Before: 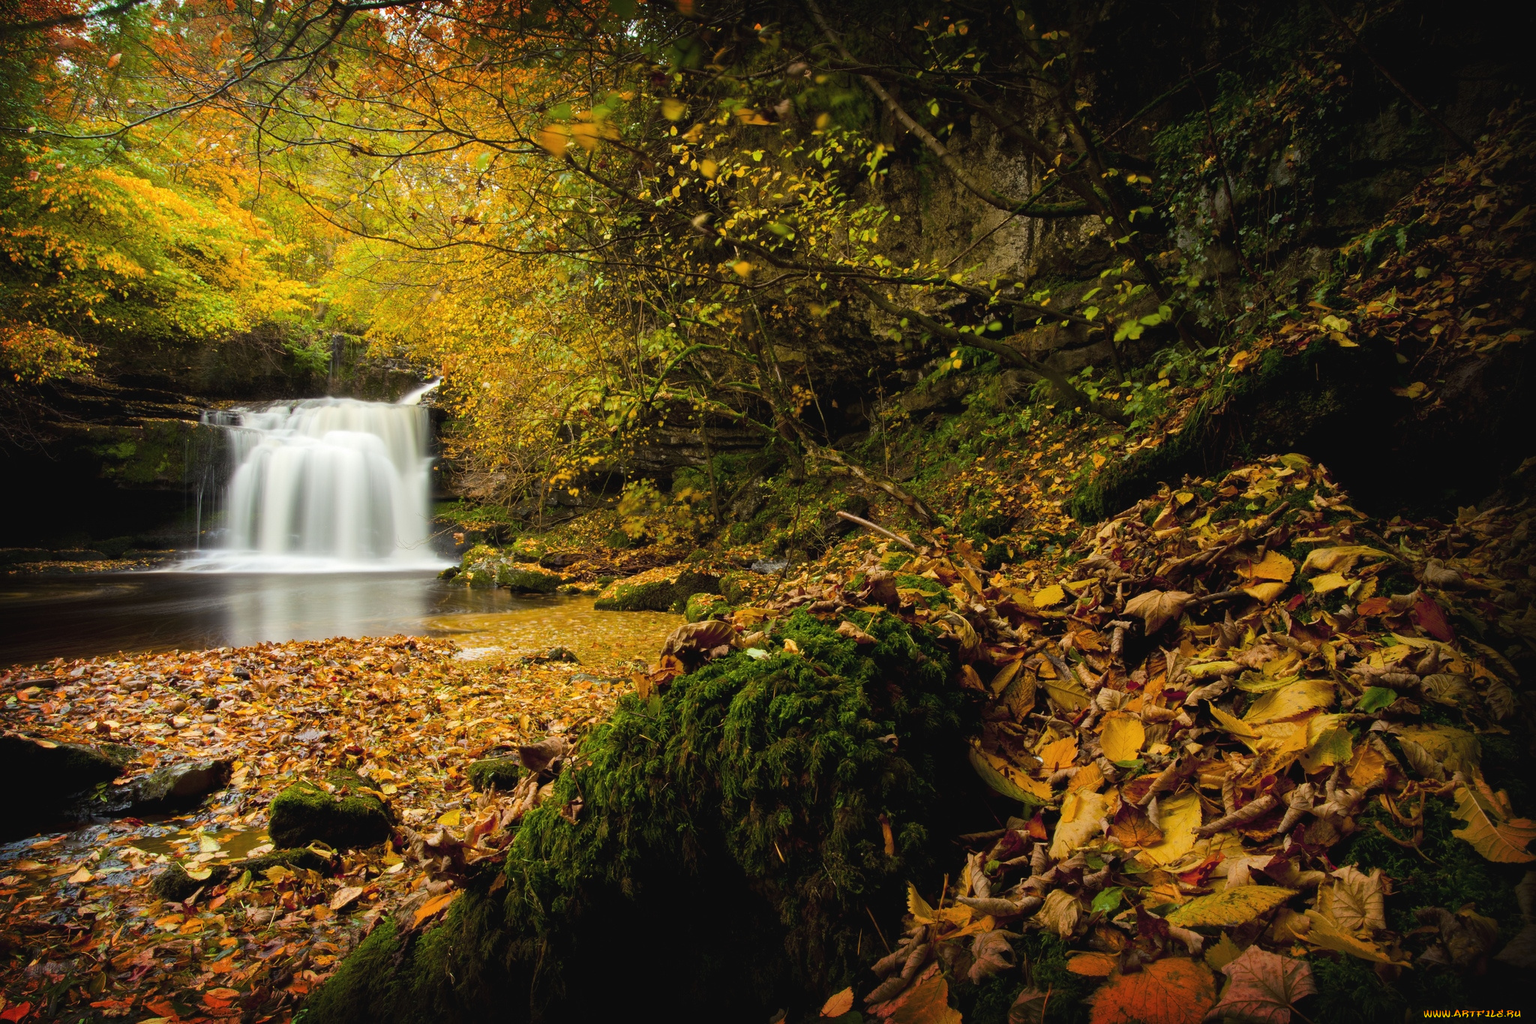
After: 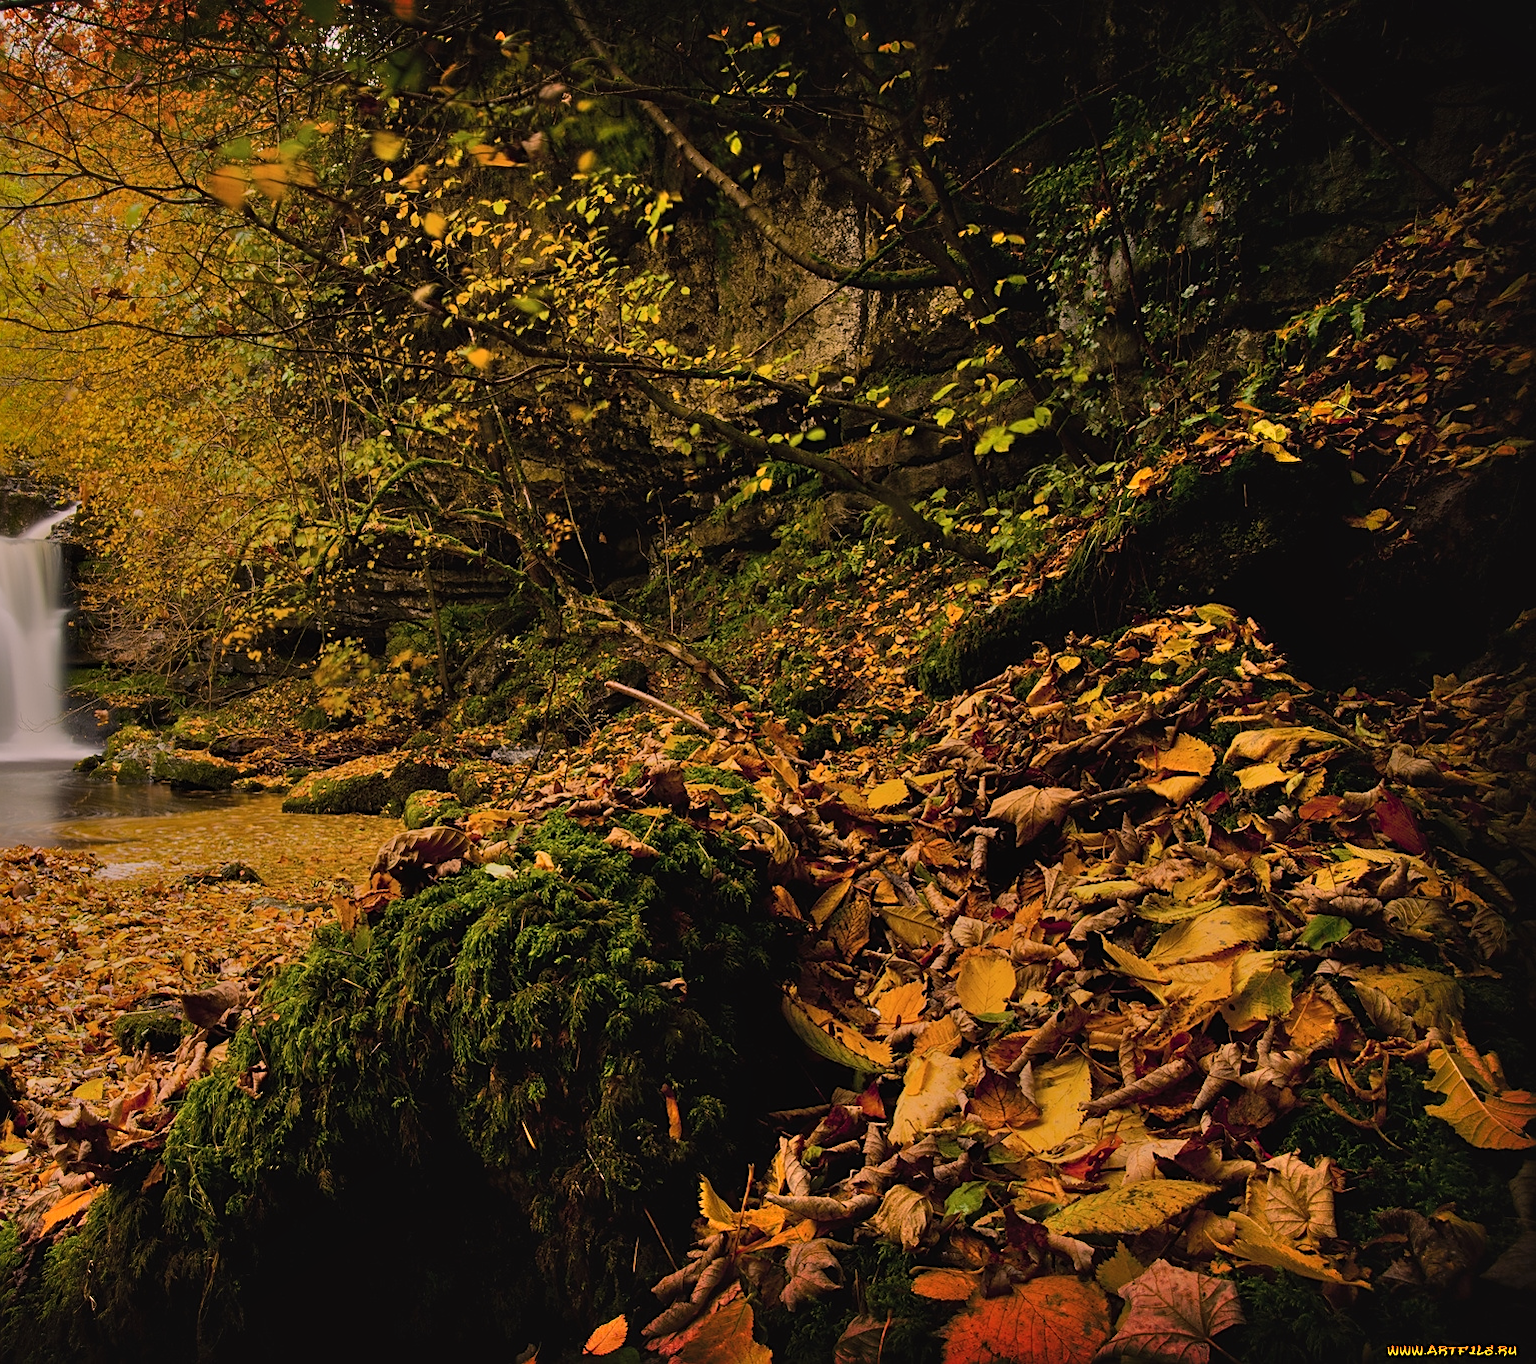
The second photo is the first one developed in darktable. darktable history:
color correction: highlights a* 14.53, highlights b* 4.87
crop and rotate: left 24.923%
exposure: exposure -0.983 EV, compensate highlight preservation false
shadows and highlights: shadows 53.05, soften with gaussian
sharpen: on, module defaults
